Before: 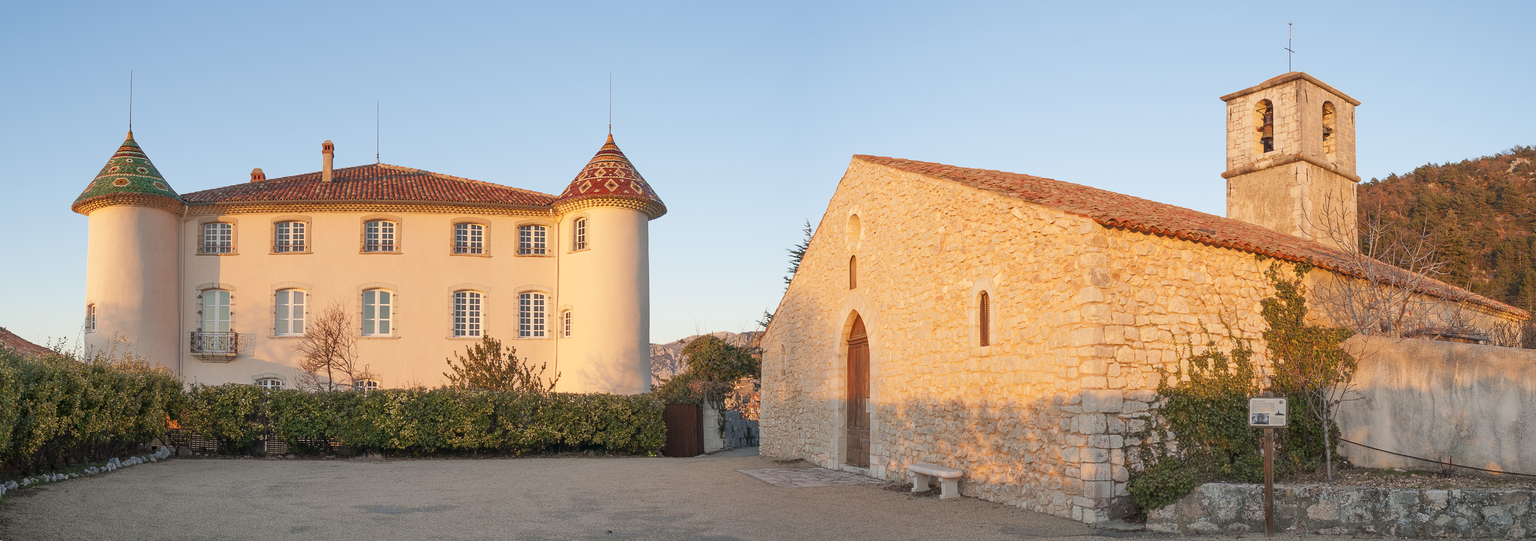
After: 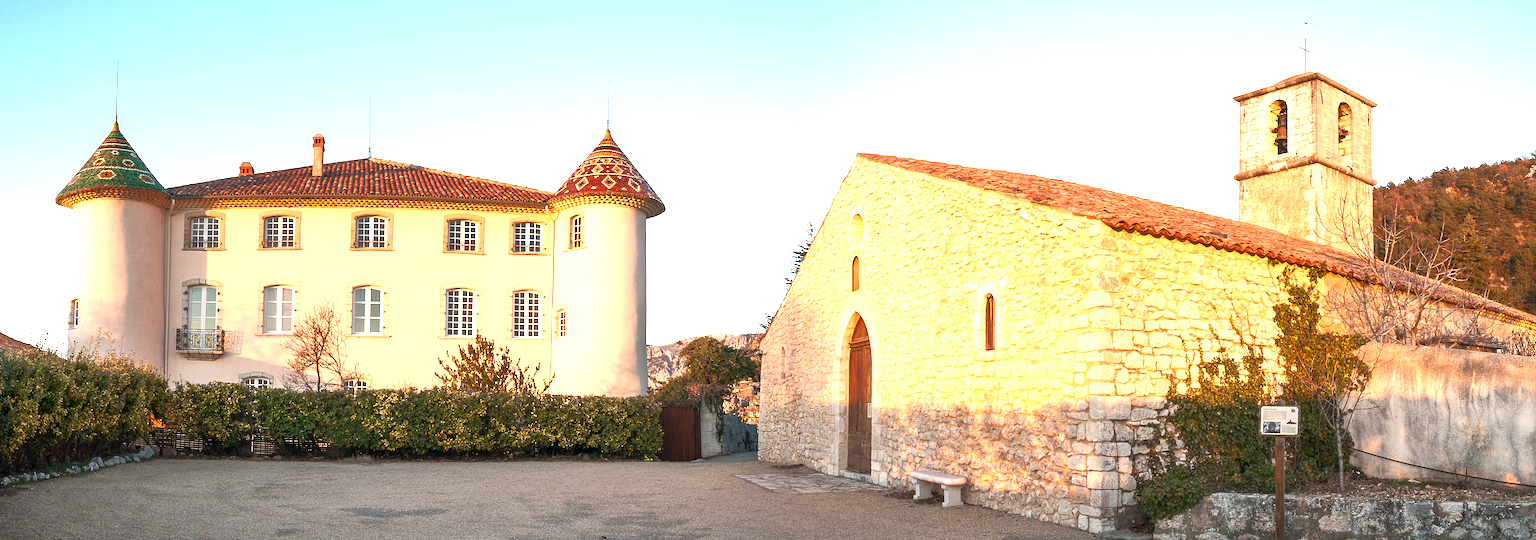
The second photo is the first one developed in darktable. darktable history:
exposure: black level correction 0, exposure 1.1 EV, compensate exposure bias true, compensate highlight preservation false
crop and rotate: angle -0.5°
base curve: exposure shift 0, preserve colors none
rgb curve: curves: ch0 [(0, 0) (0.415, 0.237) (1, 1)]
